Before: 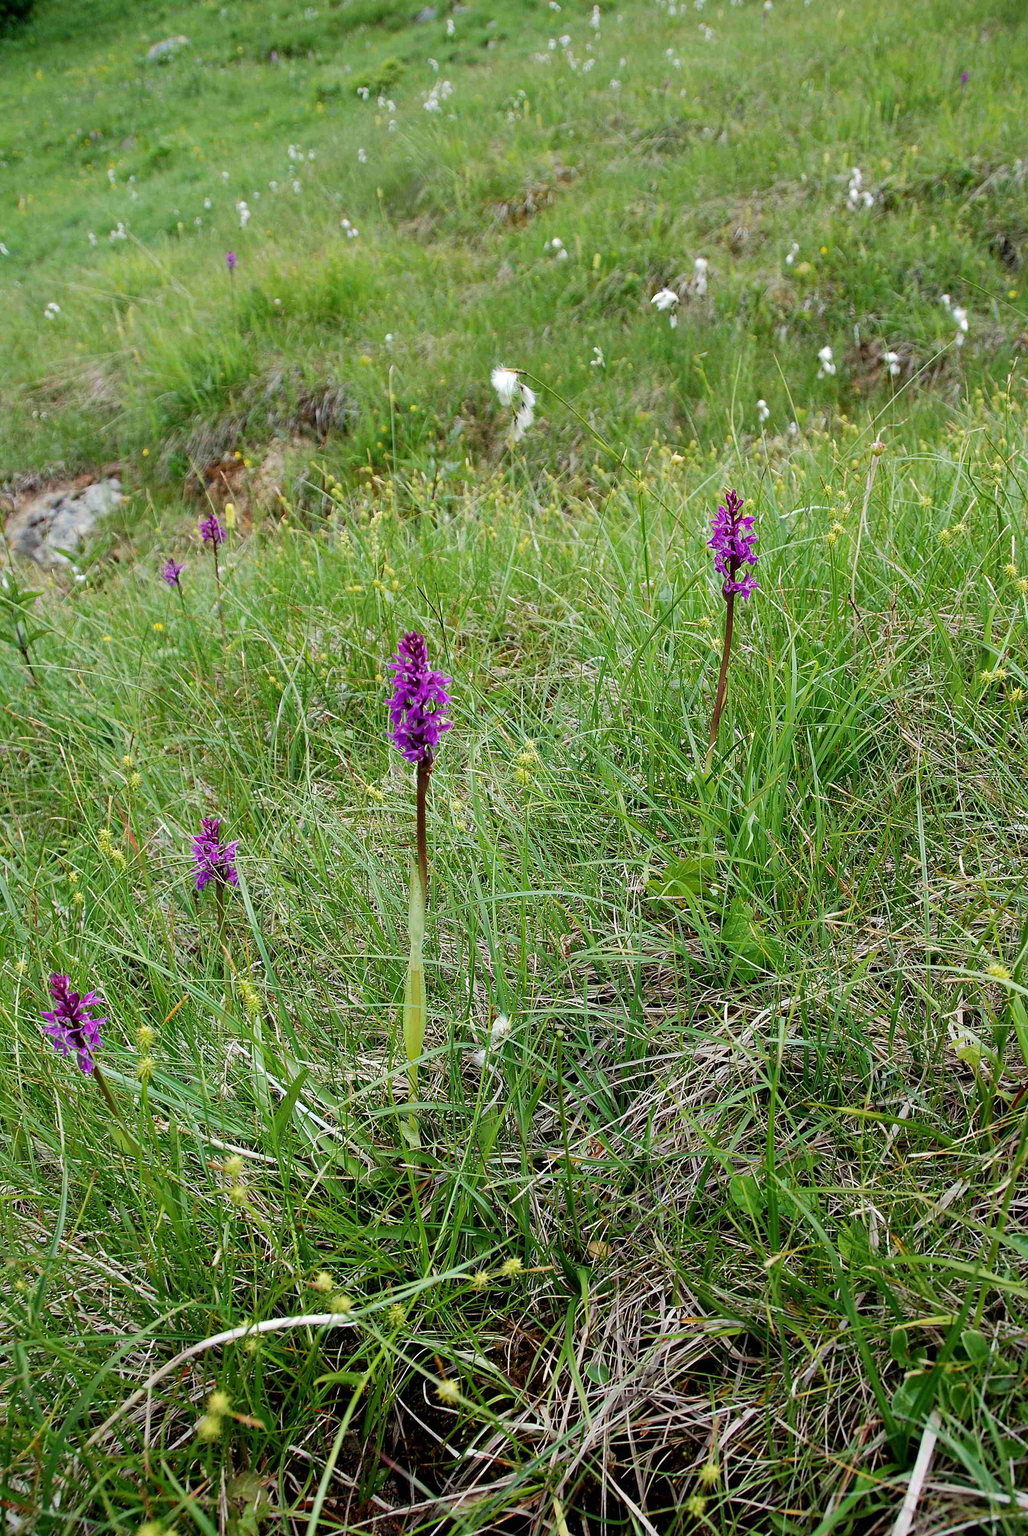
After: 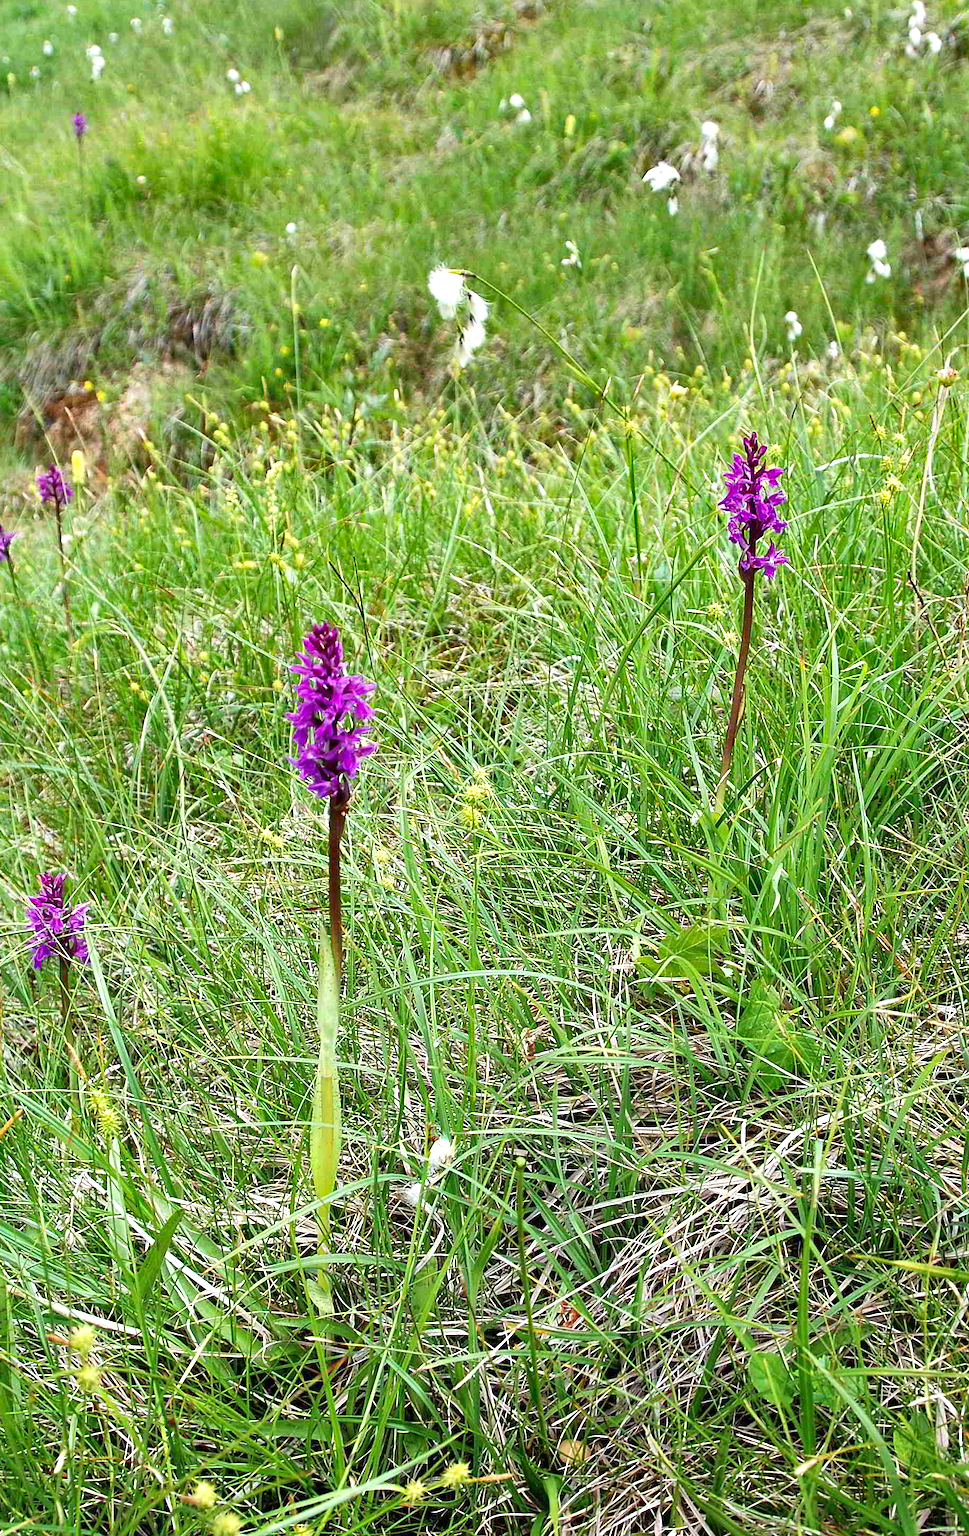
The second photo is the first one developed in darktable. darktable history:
crop and rotate: left 16.752%, top 10.947%, right 12.932%, bottom 14.496%
exposure: exposure 0.772 EV, compensate highlight preservation false
shadows and highlights: low approximation 0.01, soften with gaussian
